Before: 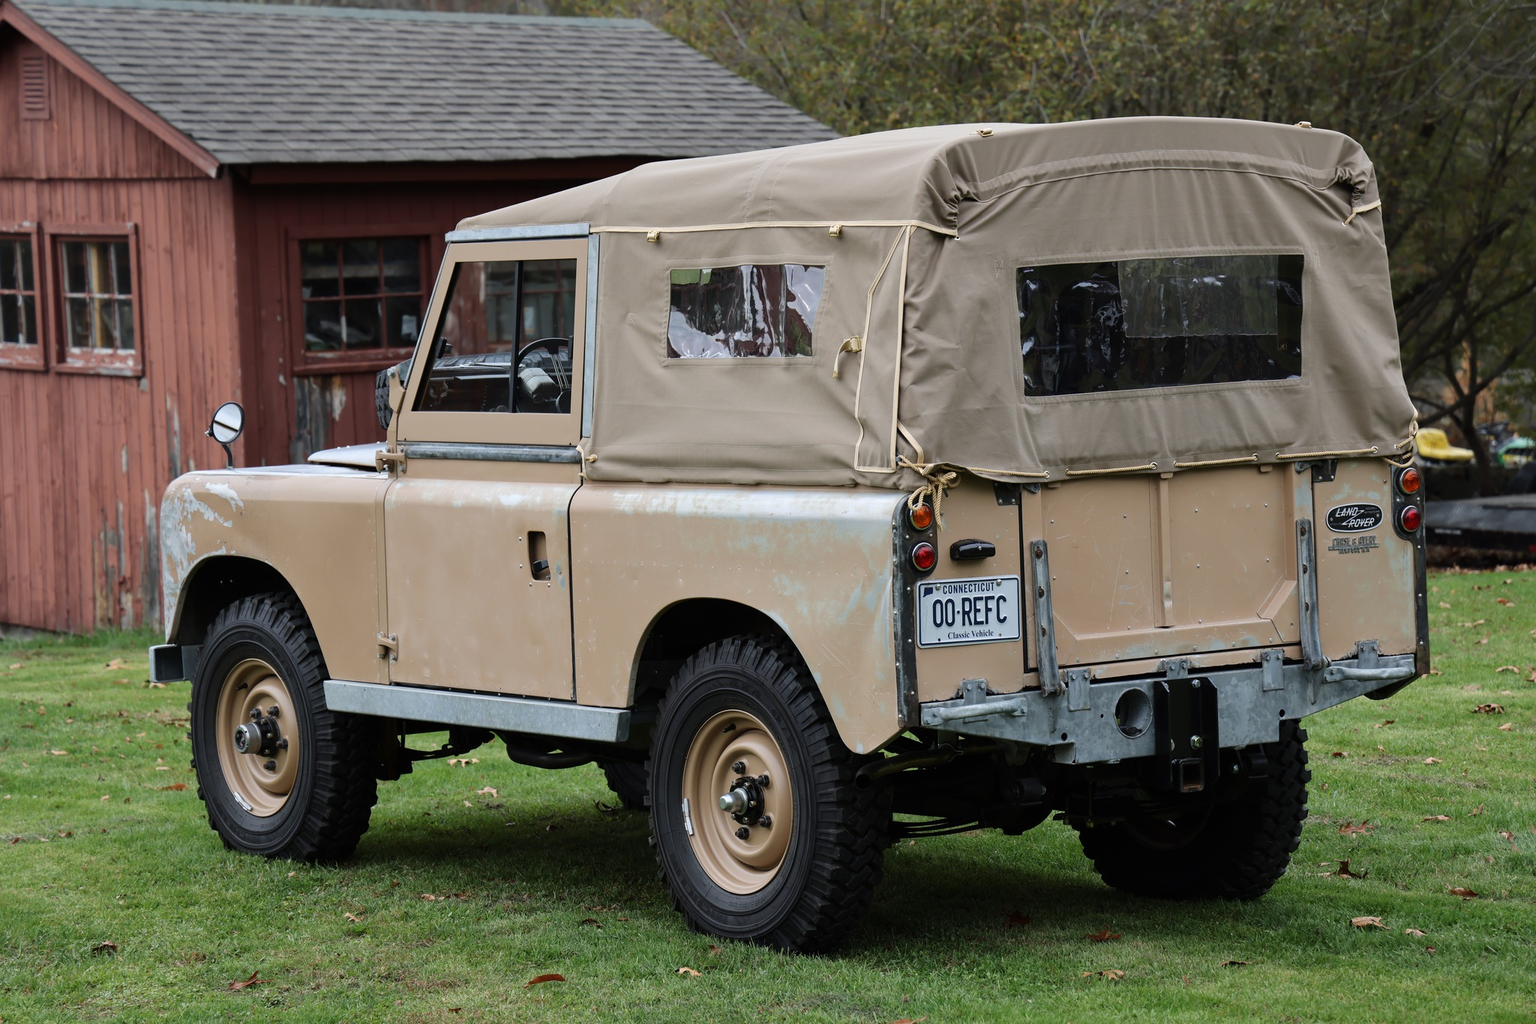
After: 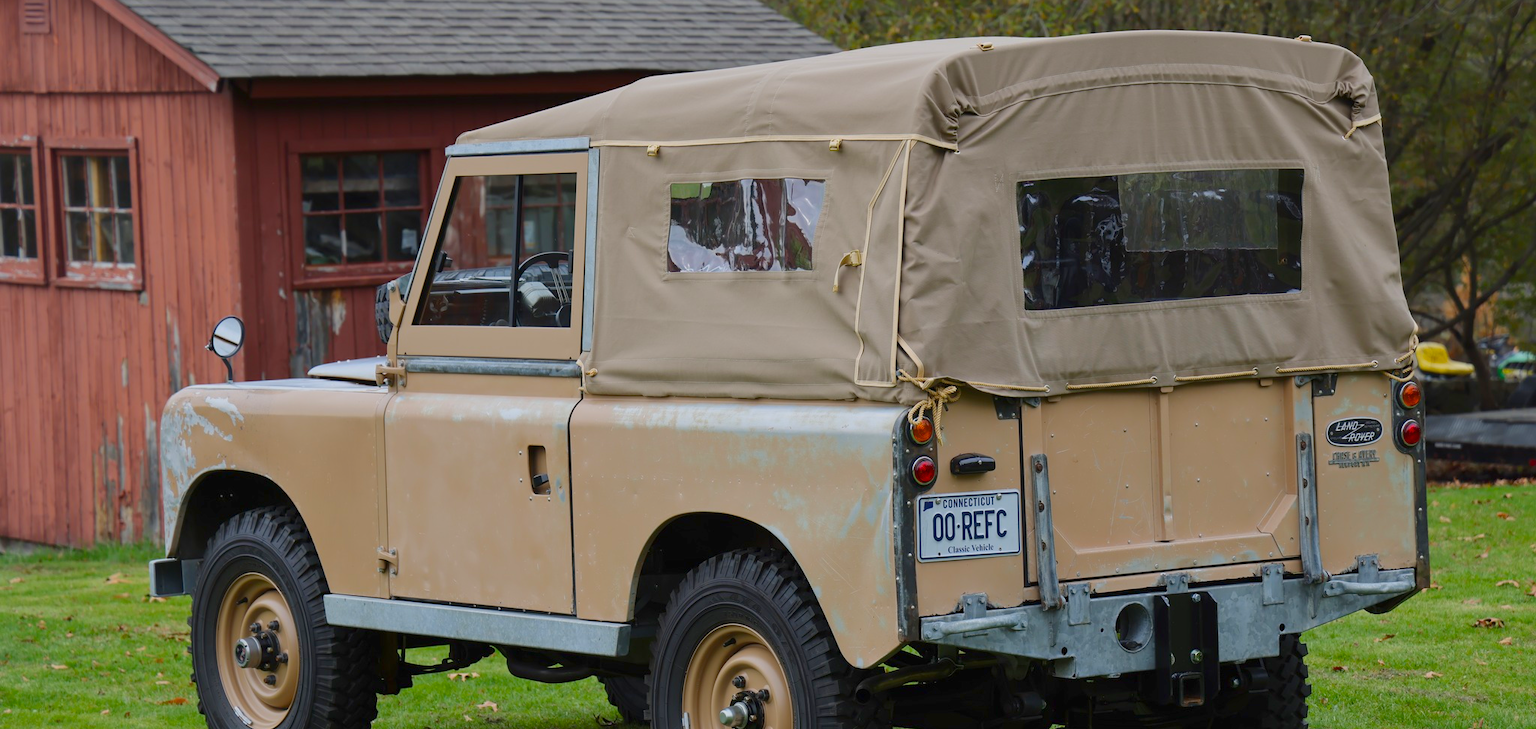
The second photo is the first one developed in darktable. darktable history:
crop and rotate: top 8.461%, bottom 20.255%
color balance rgb: linear chroma grading › global chroma 15.254%, perceptual saturation grading › global saturation 19.933%, contrast -19.483%
